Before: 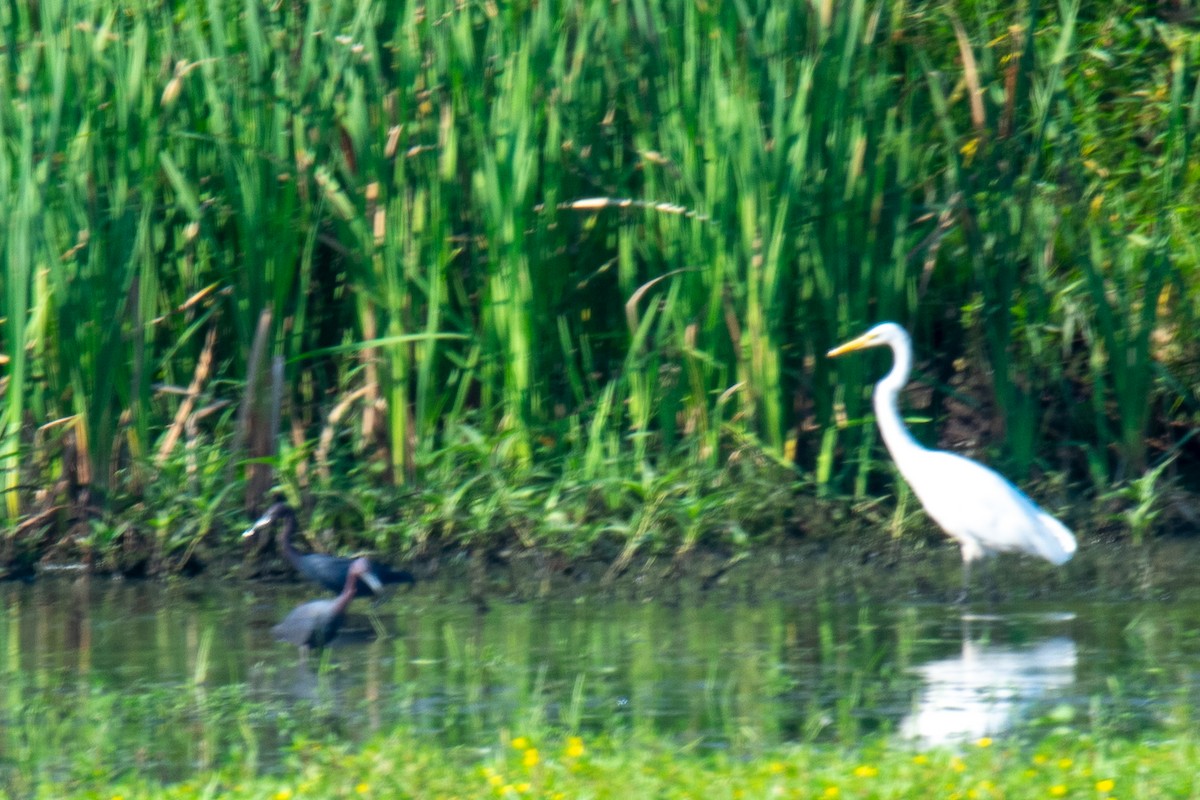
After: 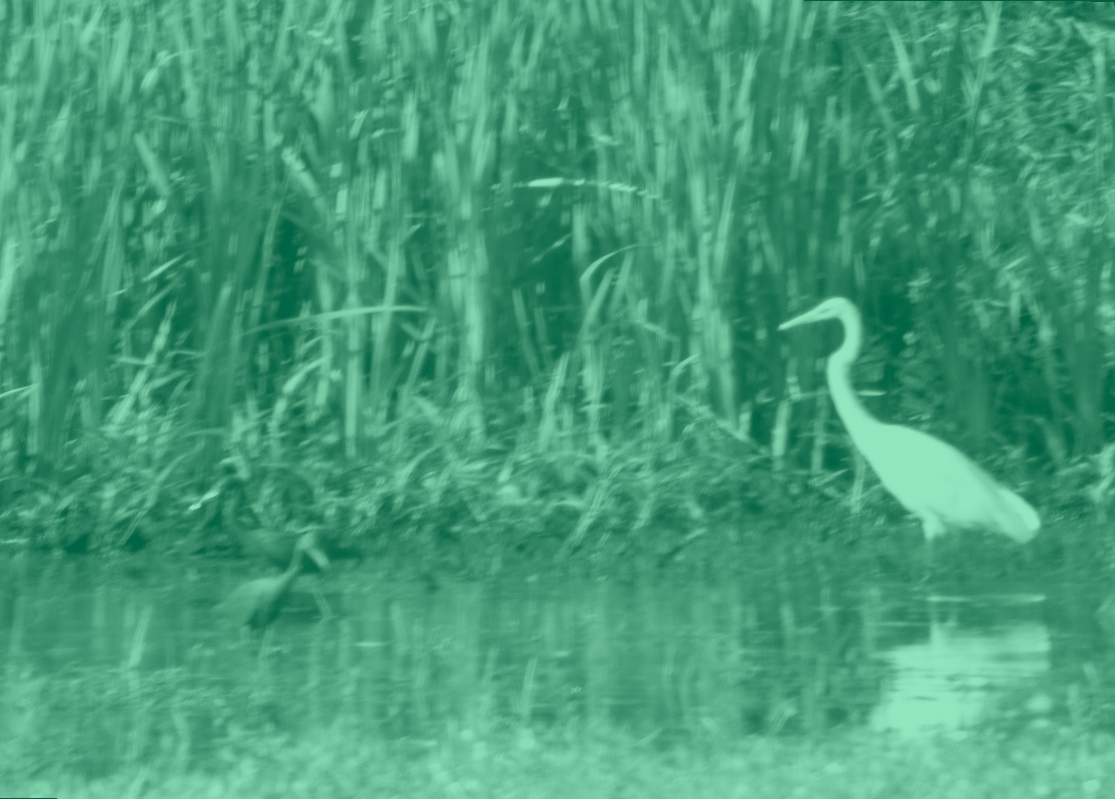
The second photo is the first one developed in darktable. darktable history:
colorize: hue 147.6°, saturation 65%, lightness 21.64%
rotate and perspective: rotation 0.215°, lens shift (vertical) -0.139, crop left 0.069, crop right 0.939, crop top 0.002, crop bottom 0.996
